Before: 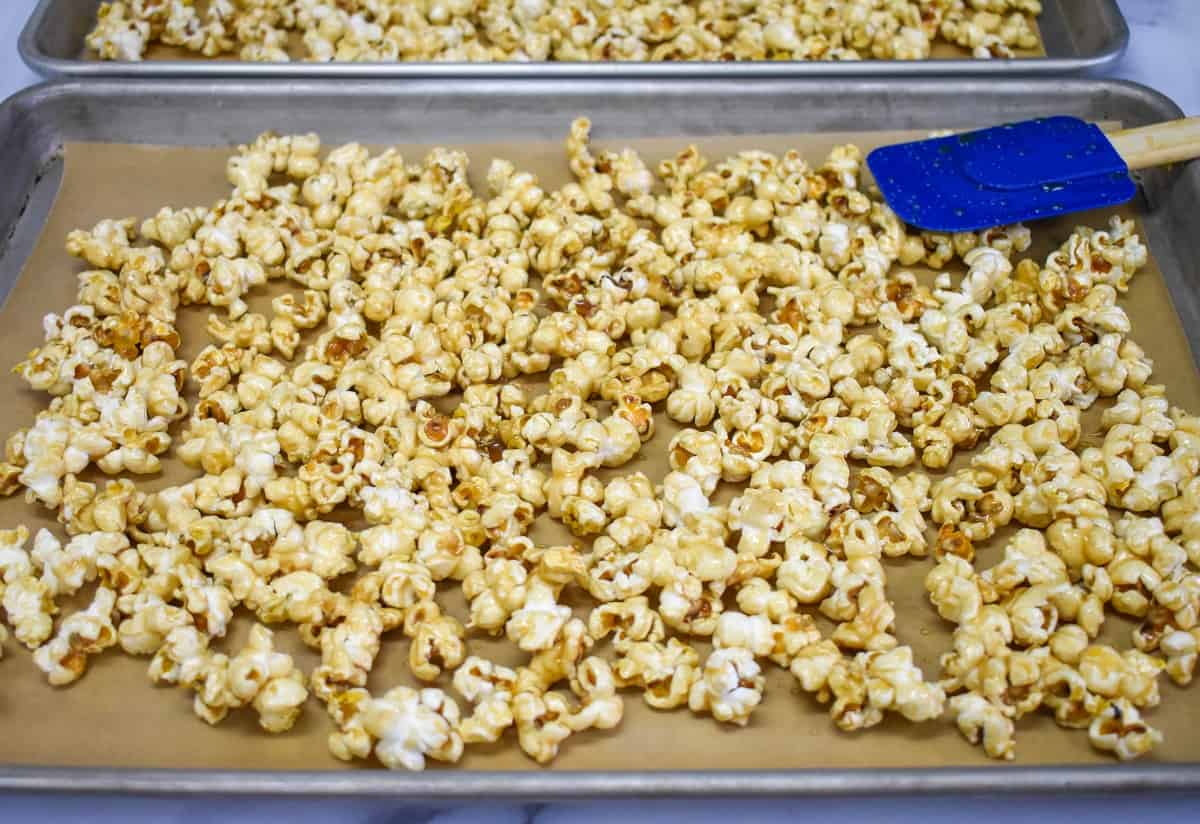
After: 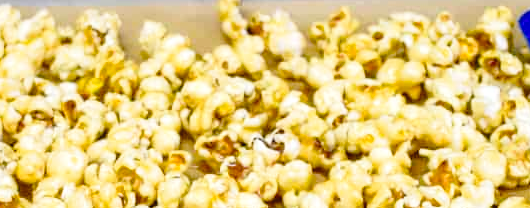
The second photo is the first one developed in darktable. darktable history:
color balance rgb: linear chroma grading › global chroma 6.841%, perceptual saturation grading › global saturation 8.872%, perceptual brilliance grading › global brilliance 11.335%
crop: left 29.015%, top 16.835%, right 26.791%, bottom 57.903%
tone curve: curves: ch0 [(0, 0.021) (0.049, 0.044) (0.152, 0.14) (0.328, 0.377) (0.473, 0.543) (0.641, 0.705) (0.85, 0.894) (1, 0.969)]; ch1 [(0, 0) (0.302, 0.331) (0.433, 0.432) (0.472, 0.47) (0.502, 0.503) (0.527, 0.521) (0.564, 0.58) (0.614, 0.626) (0.677, 0.701) (0.859, 0.885) (1, 1)]; ch2 [(0, 0) (0.33, 0.301) (0.447, 0.44) (0.487, 0.496) (0.502, 0.516) (0.535, 0.563) (0.565, 0.593) (0.608, 0.638) (1, 1)], preserve colors none
